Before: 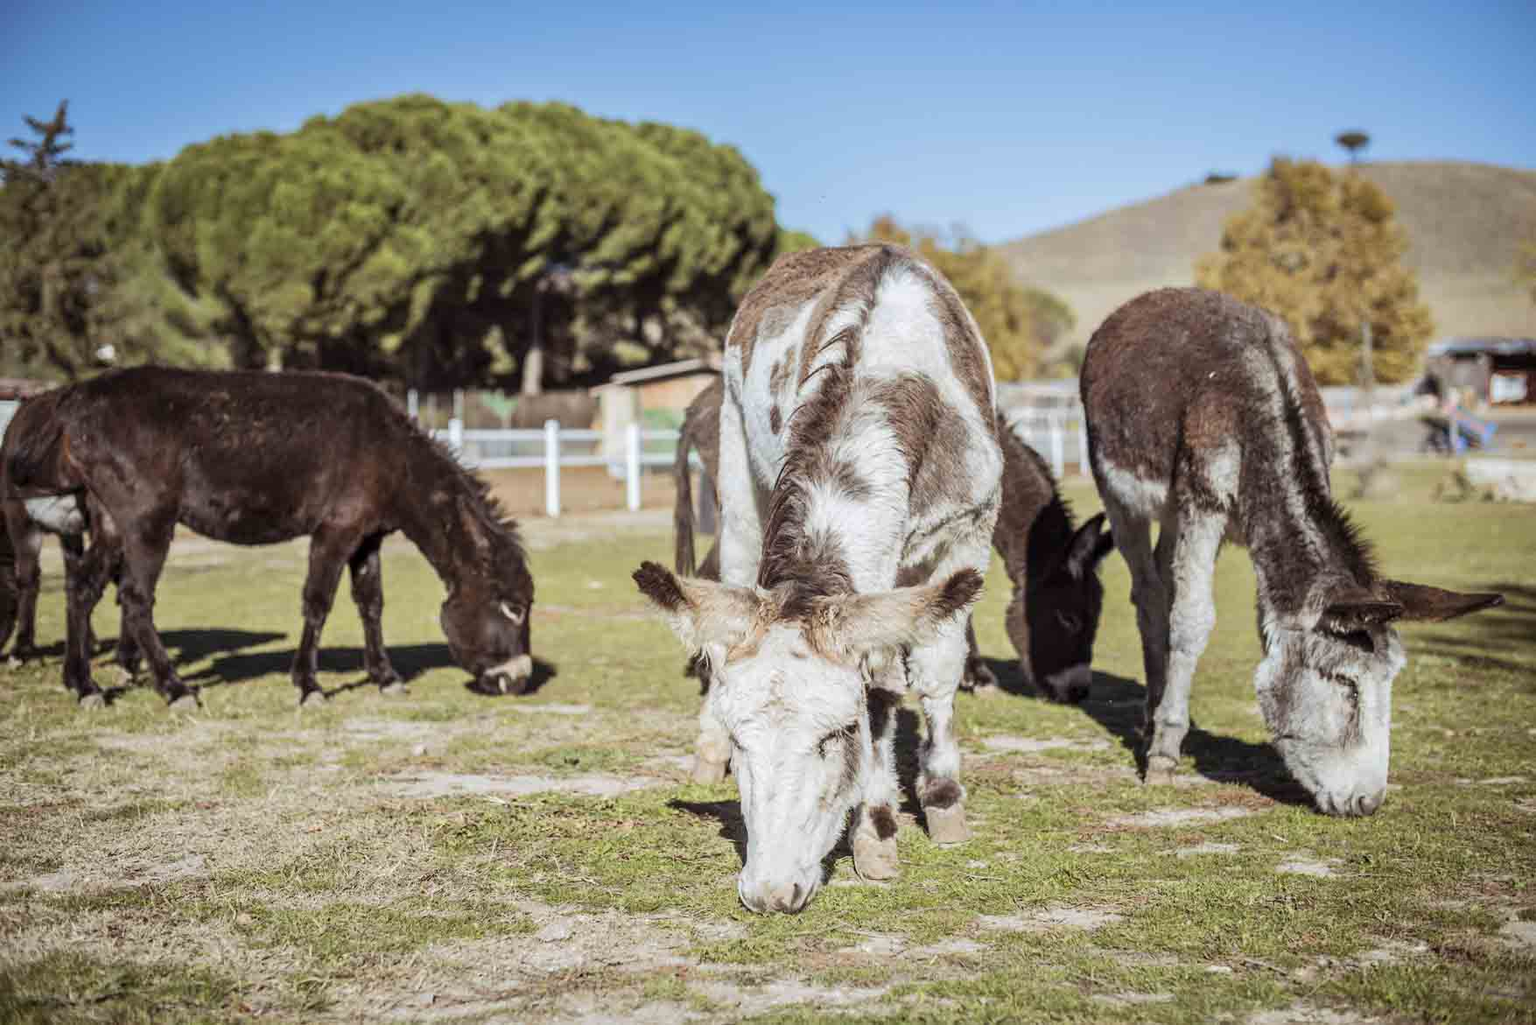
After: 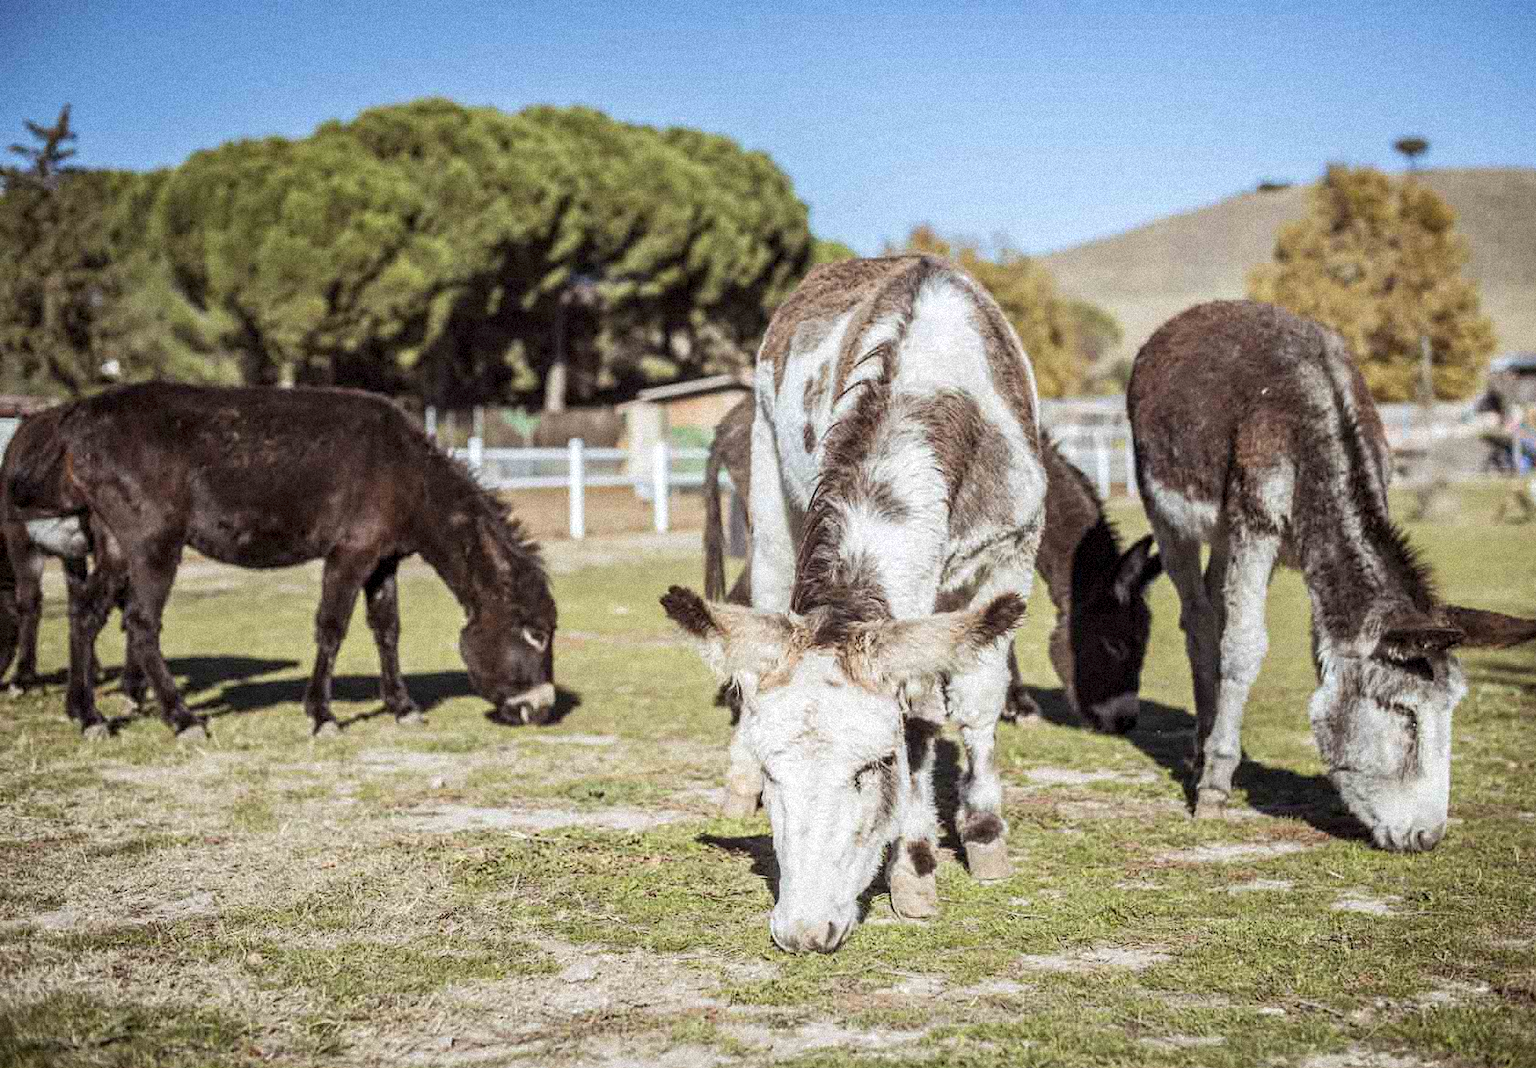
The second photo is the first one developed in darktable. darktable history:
crop: right 4.126%, bottom 0.031%
shadows and highlights: shadows 0, highlights 40
local contrast: highlights 100%, shadows 100%, detail 120%, midtone range 0.2
grain: coarseness 9.38 ISO, strength 34.99%, mid-tones bias 0%
